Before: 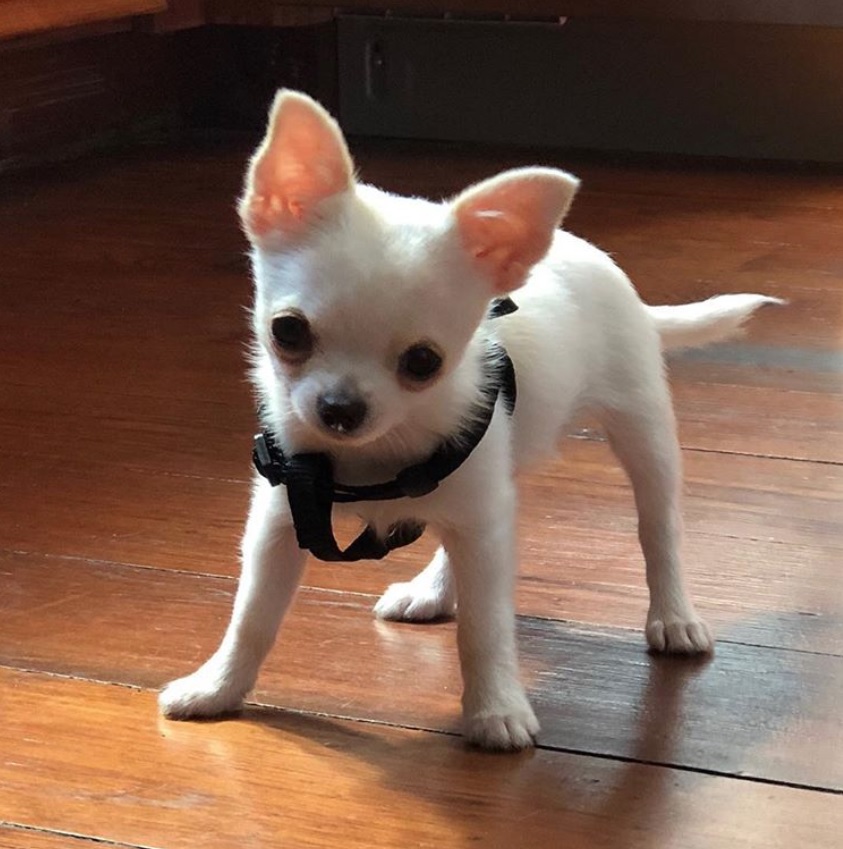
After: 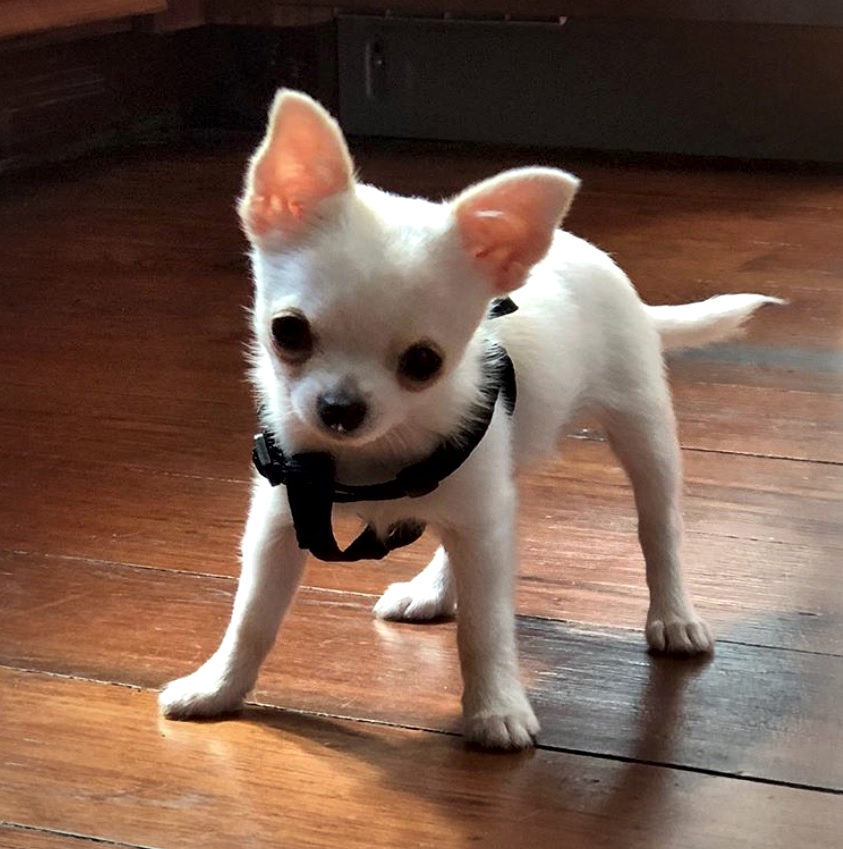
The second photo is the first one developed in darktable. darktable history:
local contrast: mode bilateral grid, contrast 26, coarseness 61, detail 152%, midtone range 0.2
vignetting: brightness -0.434, saturation -0.212, center (-0.032, -0.046), automatic ratio true
